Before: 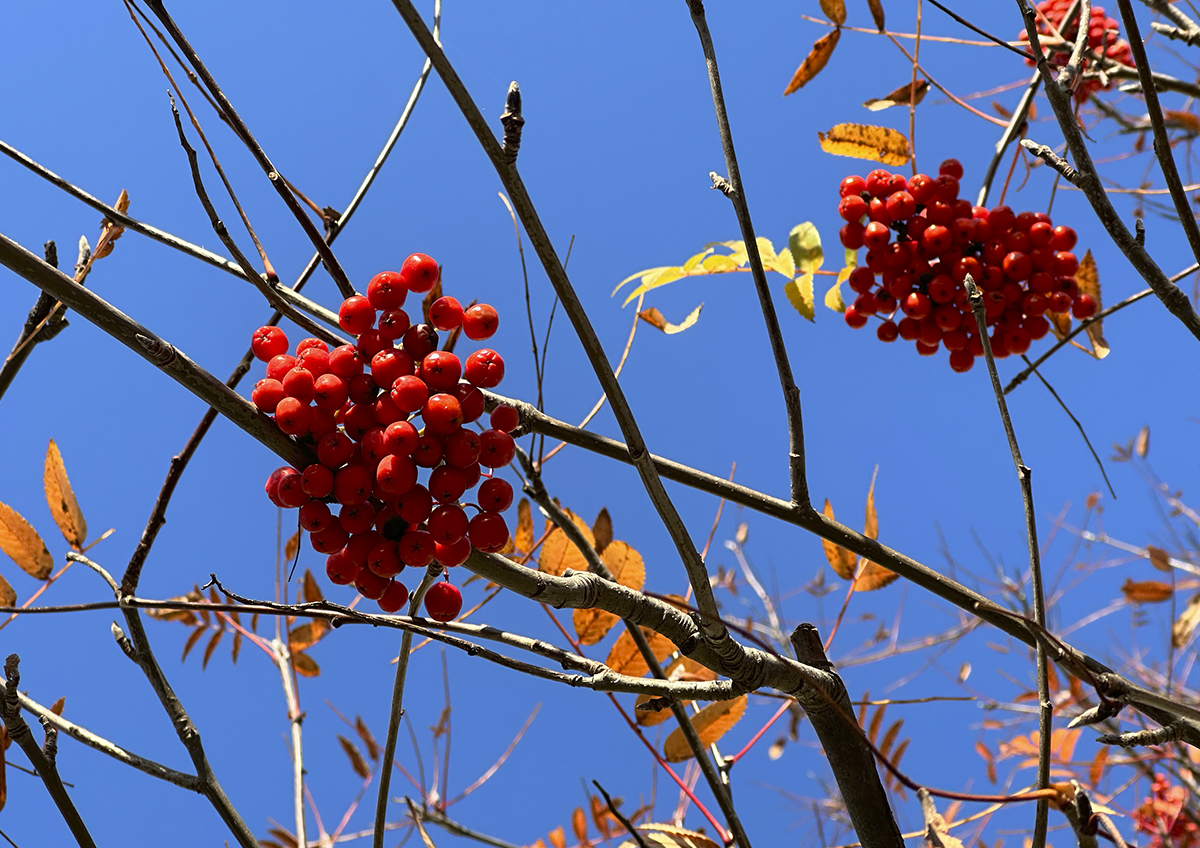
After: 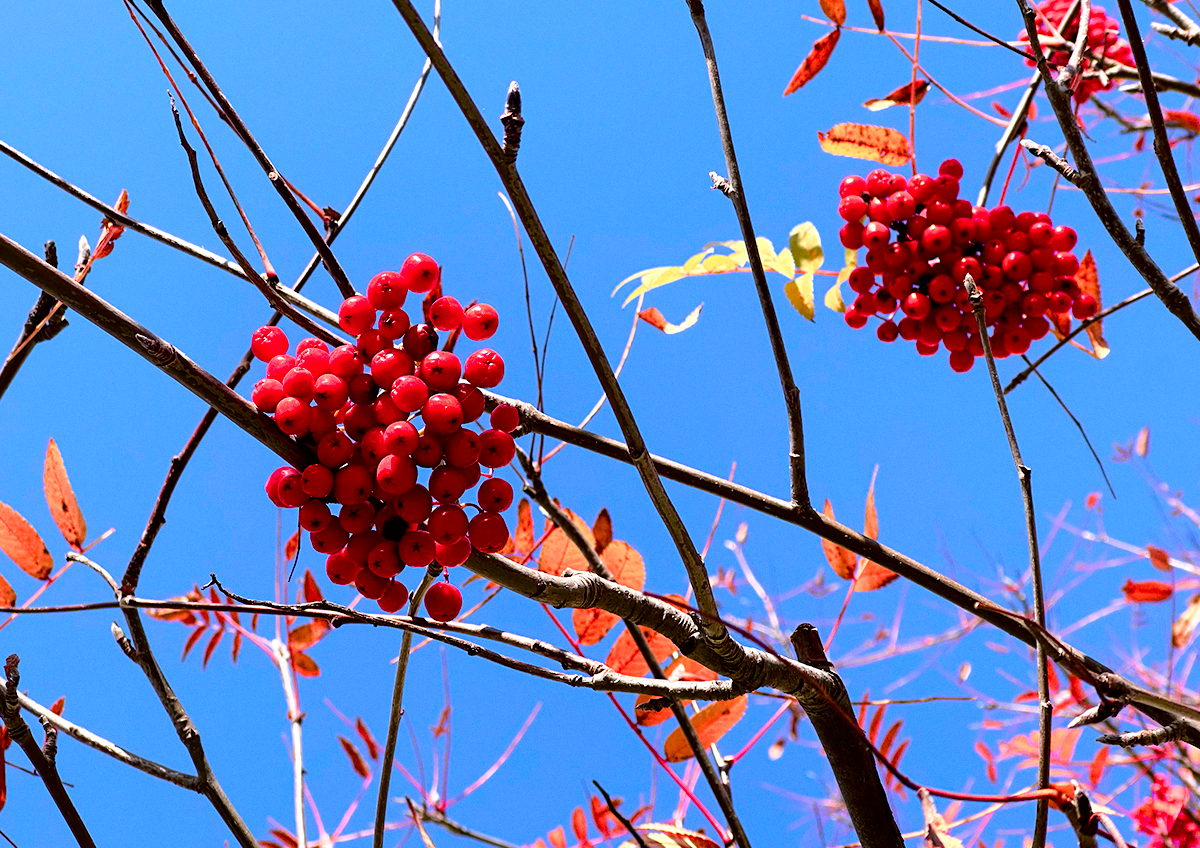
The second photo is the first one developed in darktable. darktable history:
exposure: compensate highlight preservation false
grain: coarseness 0.09 ISO, strength 10%
color balance: mode lift, gamma, gain (sRGB)
tone curve: curves: ch0 [(0, 0) (0.068, 0.031) (0.175, 0.139) (0.32, 0.345) (0.495, 0.544) (0.748, 0.762) (0.993, 0.954)]; ch1 [(0, 0) (0.294, 0.184) (0.34, 0.303) (0.371, 0.344) (0.441, 0.408) (0.477, 0.474) (0.499, 0.5) (0.529, 0.523) (0.677, 0.762) (1, 1)]; ch2 [(0, 0) (0.431, 0.419) (0.495, 0.502) (0.524, 0.534) (0.557, 0.56) (0.634, 0.654) (0.728, 0.722) (1, 1)], color space Lab, independent channels, preserve colors none
white balance: red 1.042, blue 1.17
color balance rgb: perceptual saturation grading › global saturation 20%, perceptual saturation grading › highlights -50%, perceptual saturation grading › shadows 30%, perceptual brilliance grading › global brilliance 10%, perceptual brilliance grading › shadows 15%
